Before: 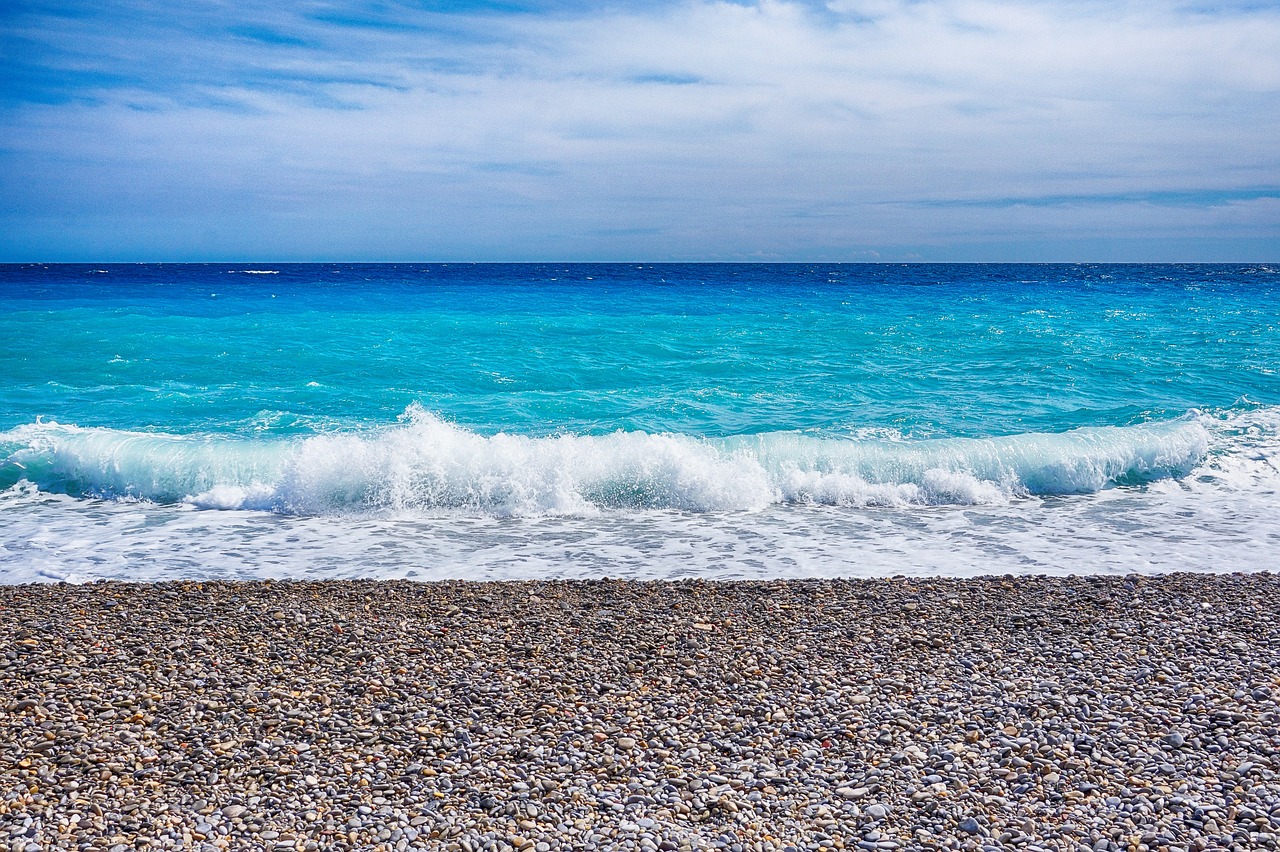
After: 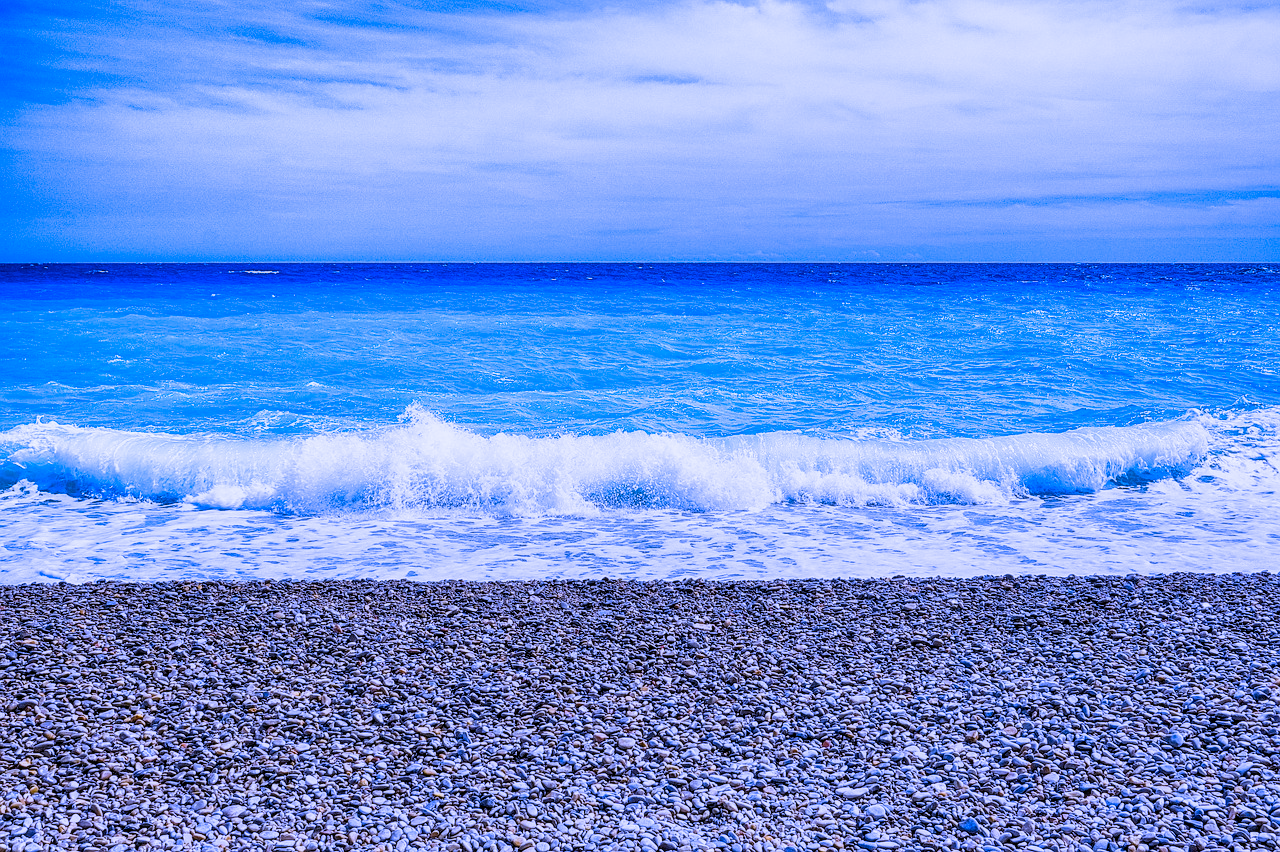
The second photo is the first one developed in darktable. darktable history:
filmic rgb: black relative exposure -5 EV, white relative exposure 3.2 EV, hardness 3.42, contrast 1.2, highlights saturation mix -30%
color contrast: green-magenta contrast 0.85, blue-yellow contrast 1.25, unbound 0
local contrast: on, module defaults
white balance: red 0.98, blue 1.61
